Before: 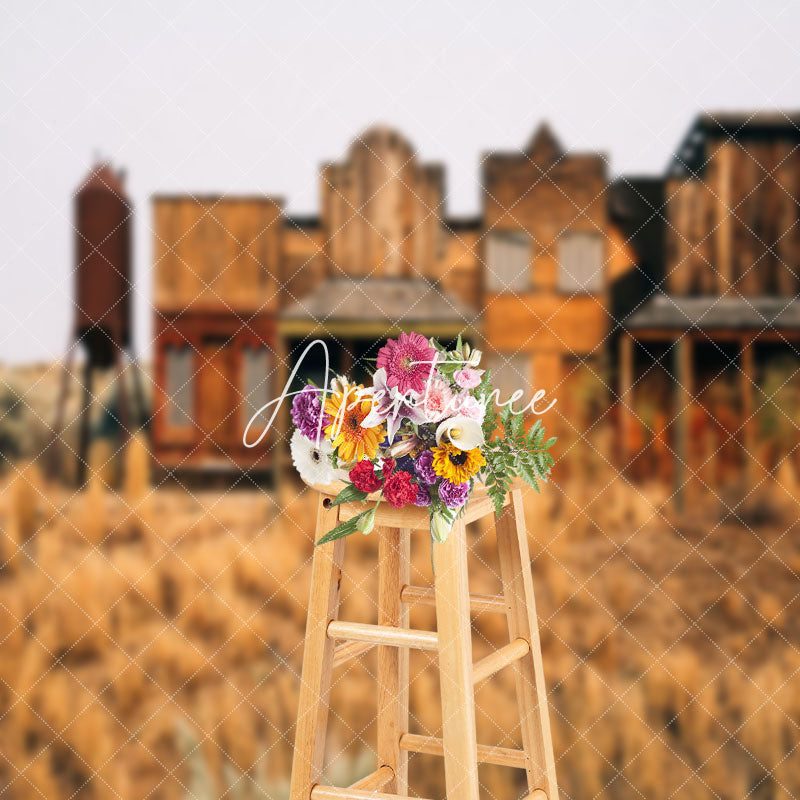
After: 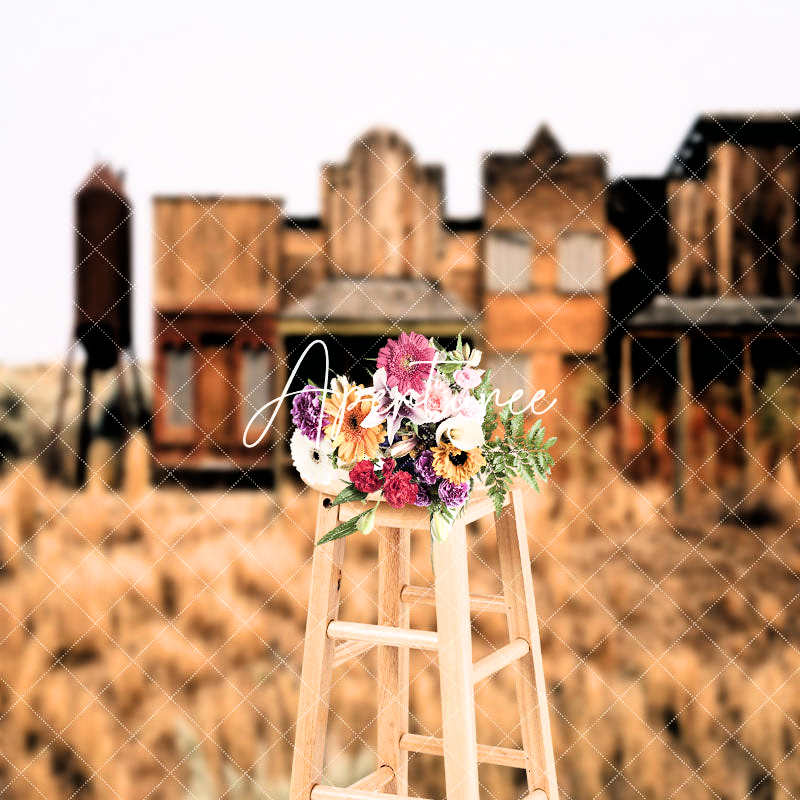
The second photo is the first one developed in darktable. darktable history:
filmic rgb: black relative exposure -3.79 EV, white relative exposure 2.4 EV, dynamic range scaling -49.57%, hardness 3.42, latitude 30.09%, contrast 1.795
